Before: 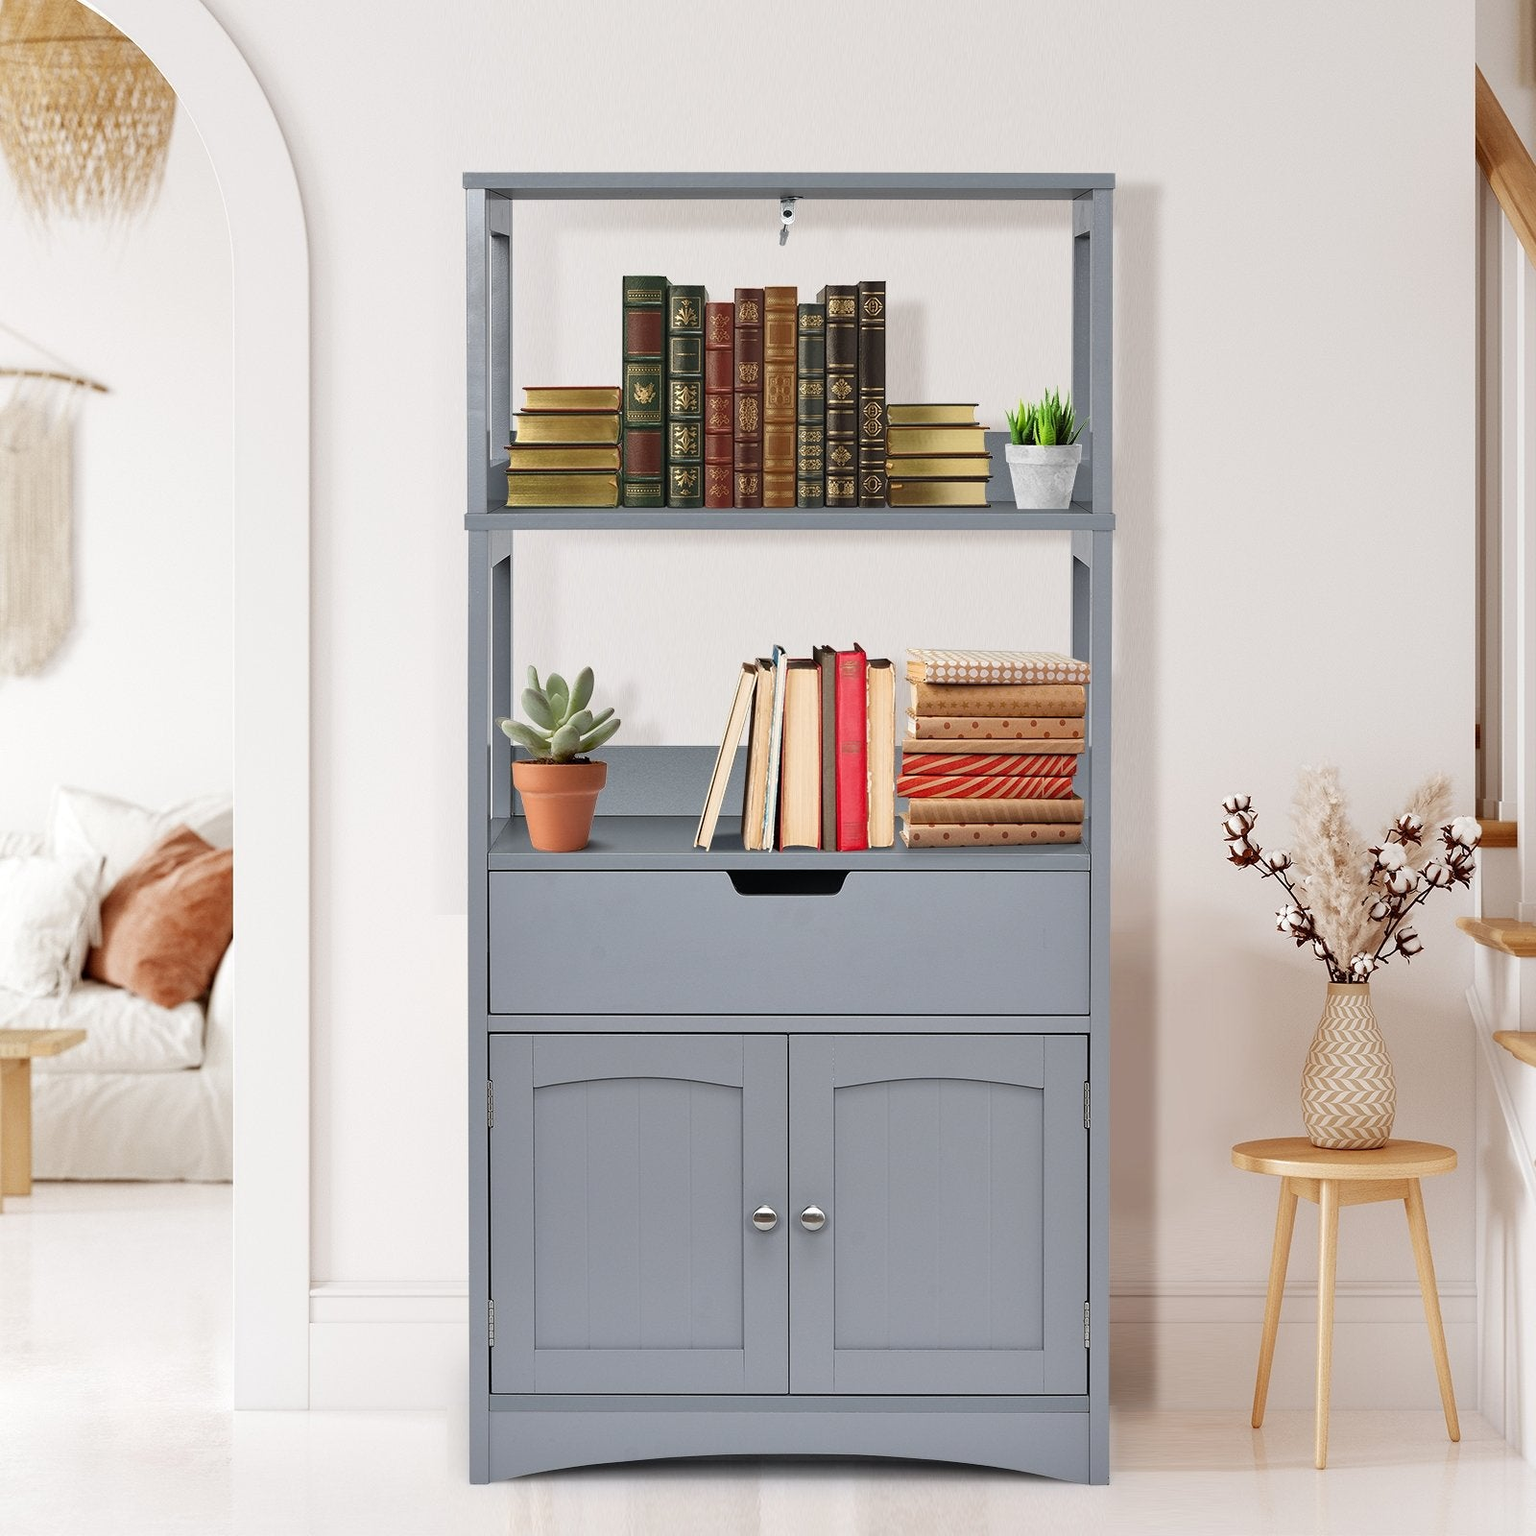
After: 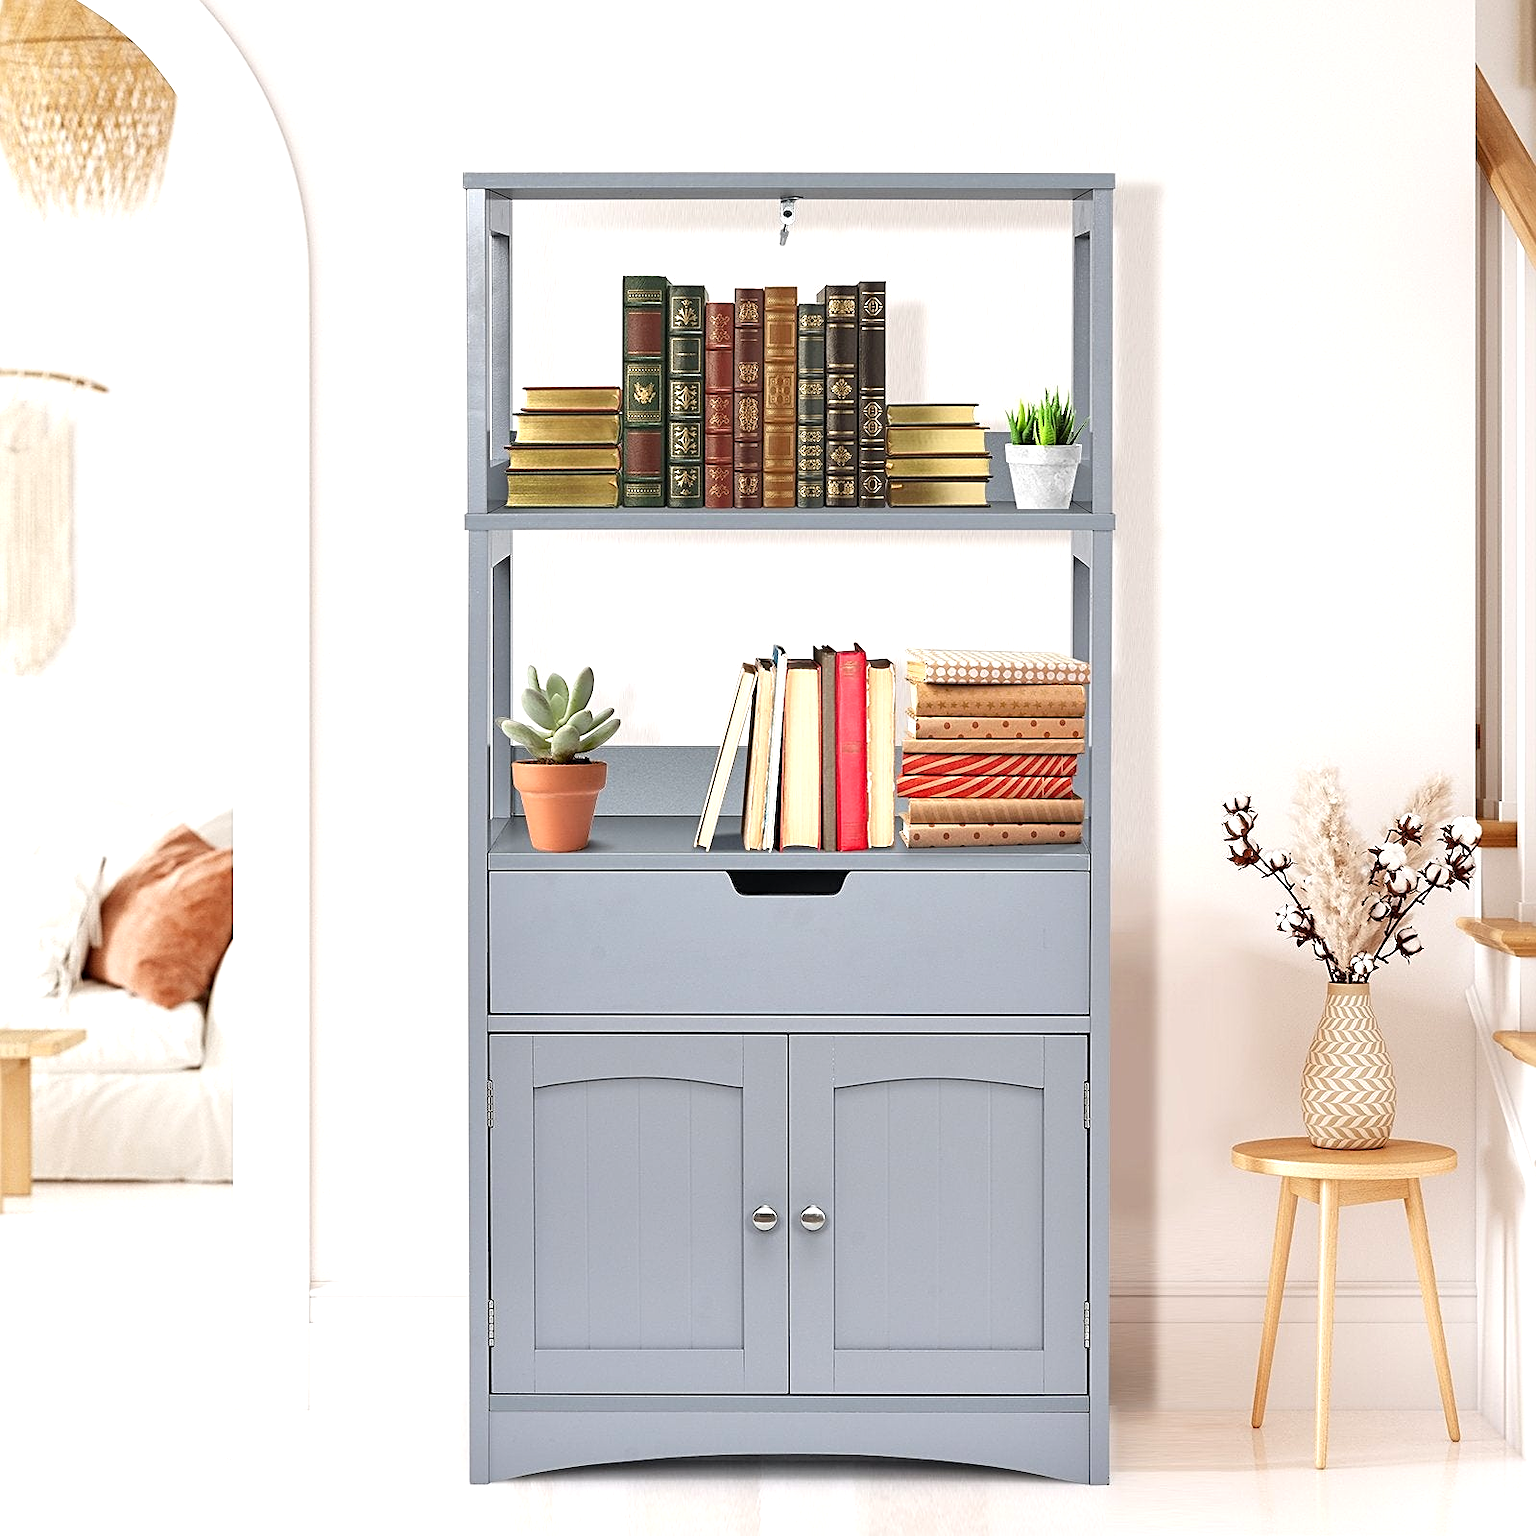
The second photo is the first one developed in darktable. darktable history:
sharpen: on, module defaults
exposure: exposure 0.585 EV, compensate highlight preservation false
